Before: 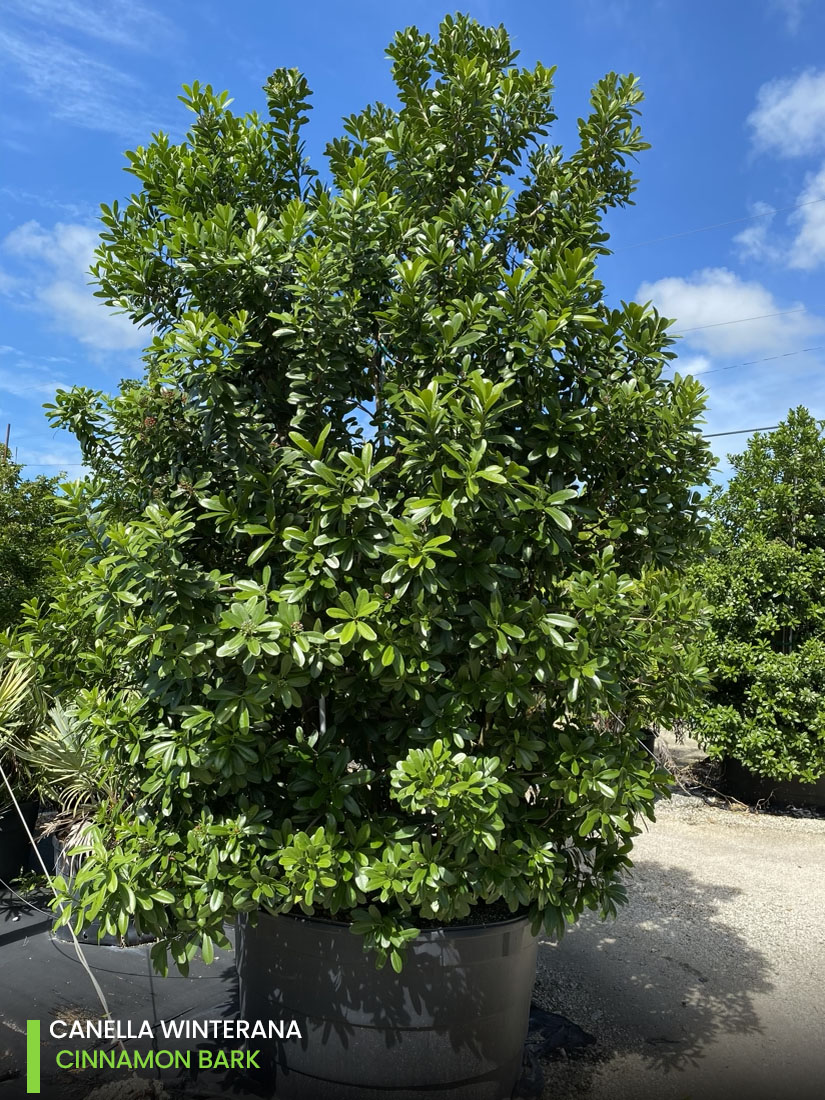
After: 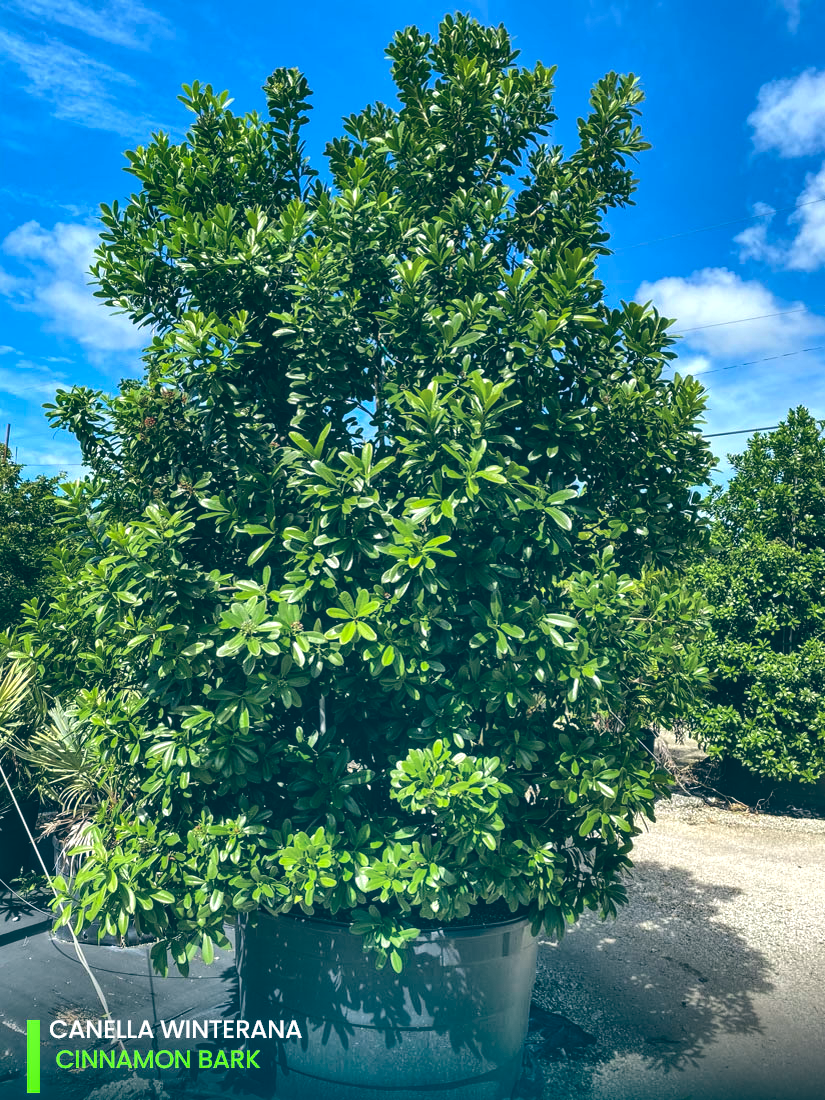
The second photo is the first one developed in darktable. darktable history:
local contrast: on, module defaults
shadows and highlights: shadows 75, highlights -60.85, soften with gaussian
color balance: lift [1.016, 0.983, 1, 1.017], gamma [0.958, 1, 1, 1], gain [0.981, 1.007, 0.993, 1.002], input saturation 118.26%, contrast 13.43%, contrast fulcrum 21.62%, output saturation 82.76%
